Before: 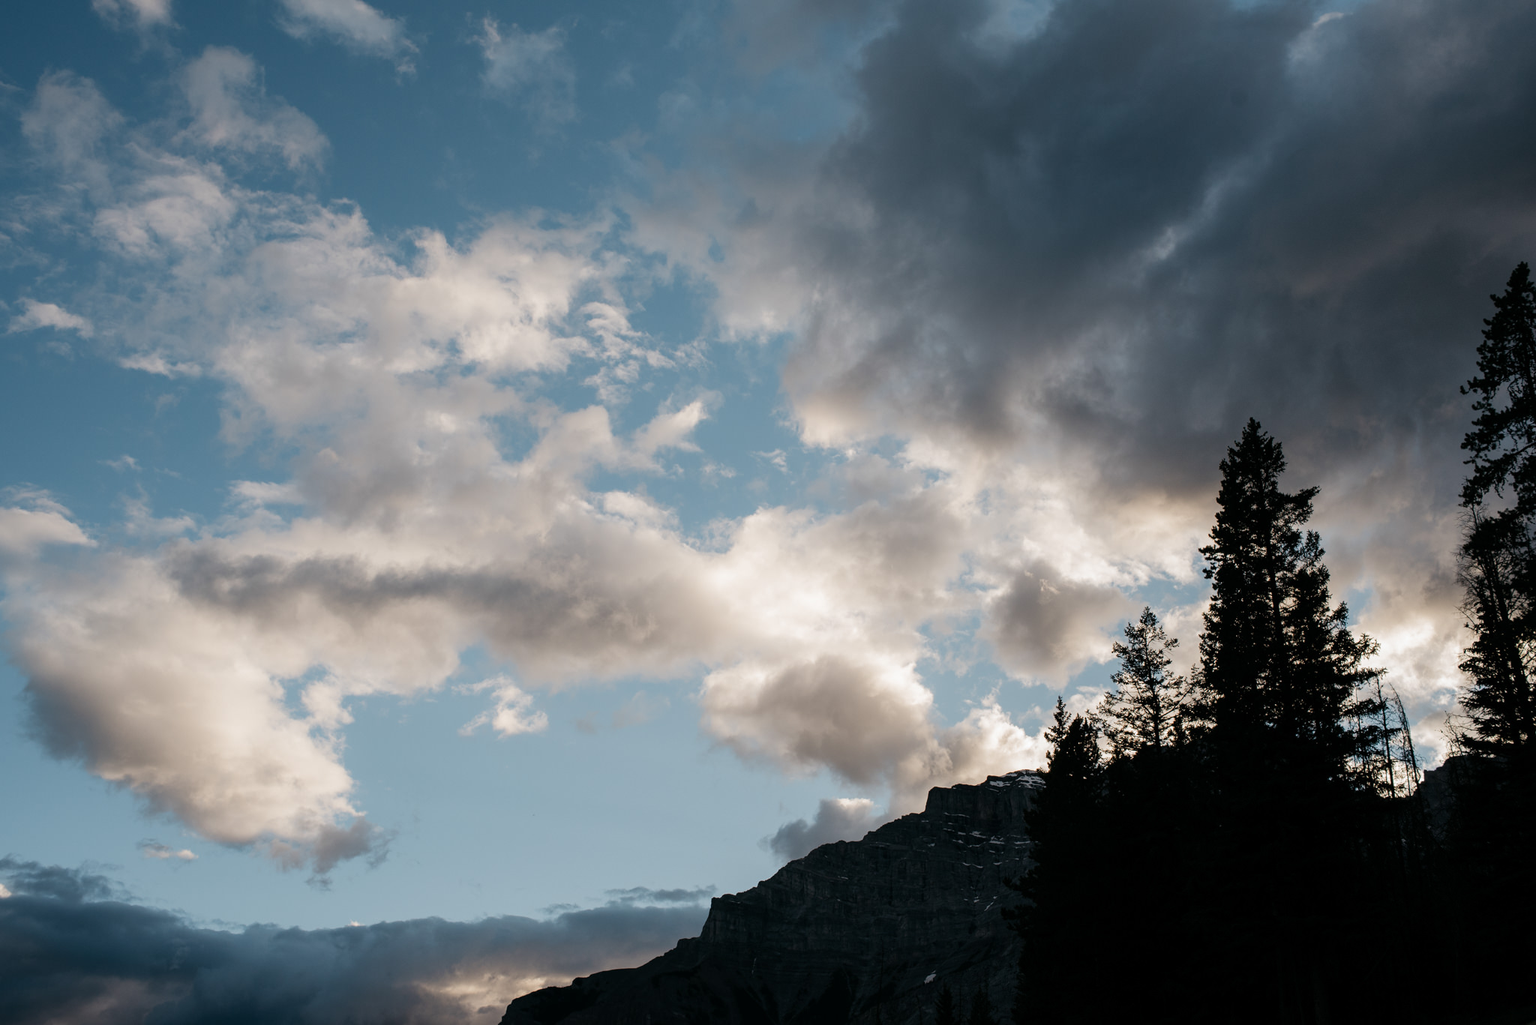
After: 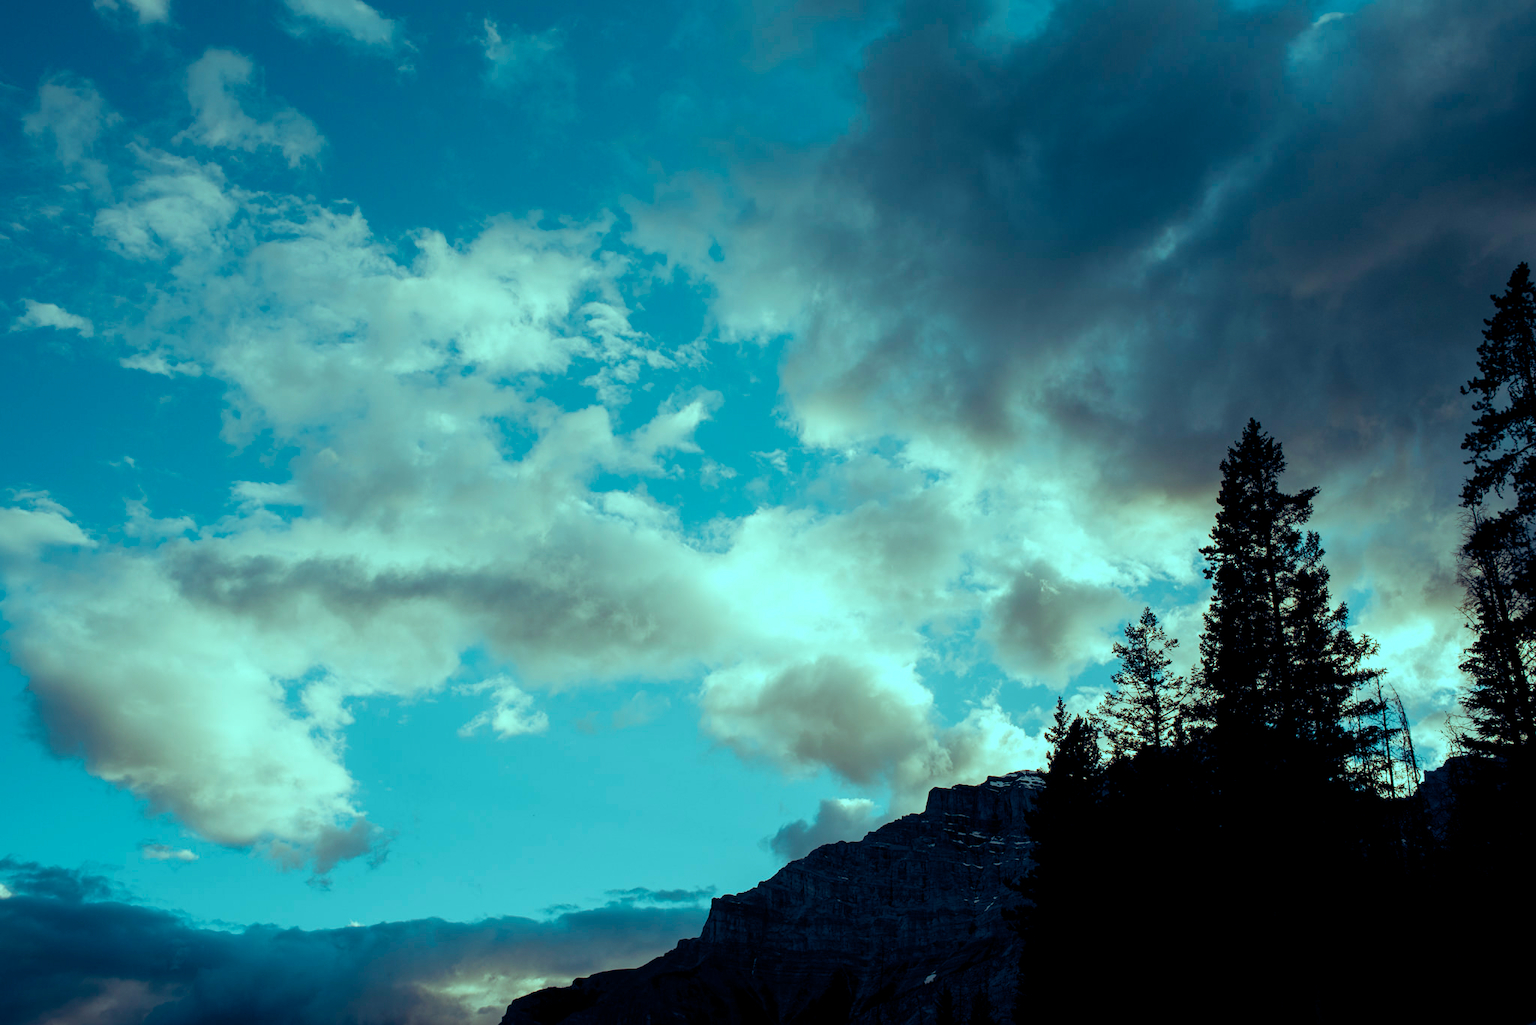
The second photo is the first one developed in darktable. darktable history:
color balance rgb: highlights gain › chroma 7.545%, highlights gain › hue 187.99°, global offset › chroma 0.142%, global offset › hue 254.03°, perceptual saturation grading › global saturation 28.097%, perceptual saturation grading › highlights -24.886%, perceptual saturation grading › mid-tones 24.996%, perceptual saturation grading › shadows 50.048%
